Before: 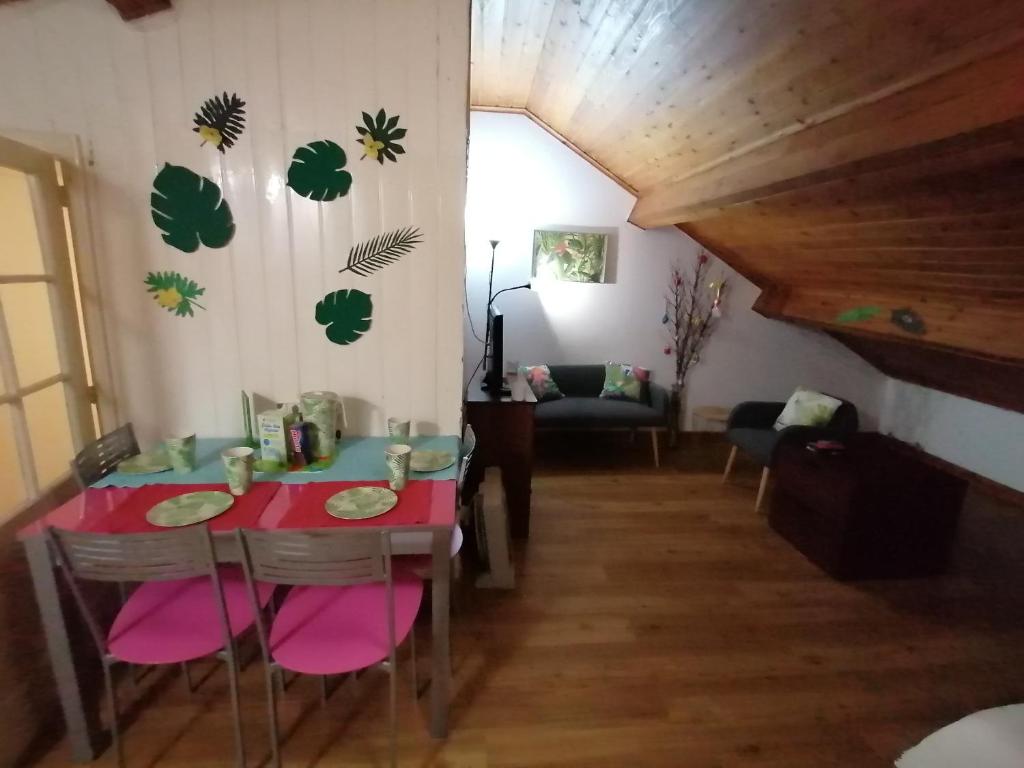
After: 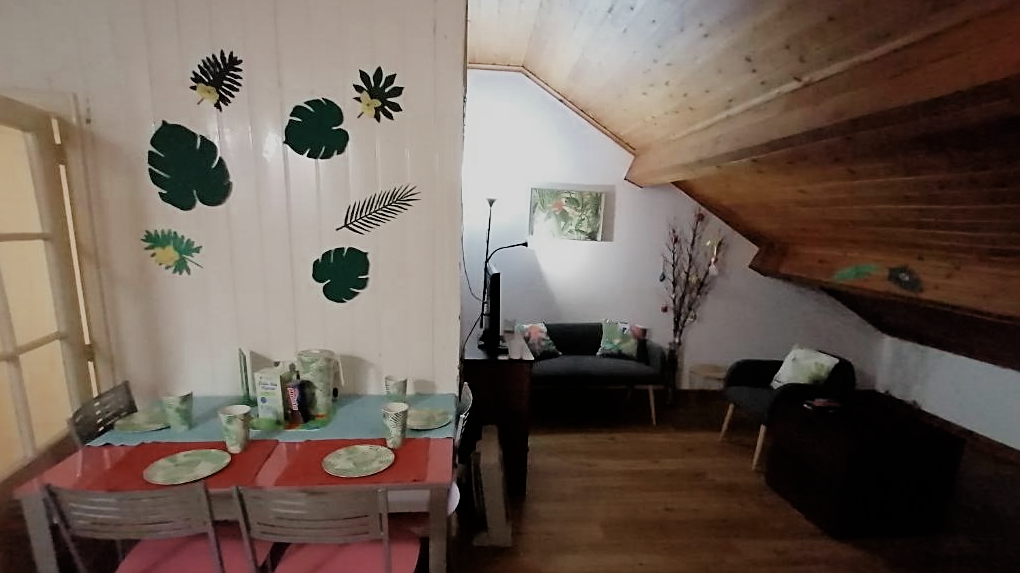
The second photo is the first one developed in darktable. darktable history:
color zones: curves: ch0 [(0, 0.5) (0.125, 0.4) (0.25, 0.5) (0.375, 0.4) (0.5, 0.4) (0.625, 0.35) (0.75, 0.35) (0.875, 0.5)]; ch1 [(0, 0.35) (0.125, 0.45) (0.25, 0.35) (0.375, 0.35) (0.5, 0.35) (0.625, 0.35) (0.75, 0.45) (0.875, 0.35)]; ch2 [(0, 0.6) (0.125, 0.5) (0.25, 0.5) (0.375, 0.6) (0.5, 0.6) (0.625, 0.5) (0.75, 0.5) (0.875, 0.5)]
sharpen: on, module defaults
filmic rgb: black relative exposure -7.65 EV, white relative exposure 4.56 EV, hardness 3.61, contrast 1.05
crop: left 0.387%, top 5.469%, bottom 19.809%
